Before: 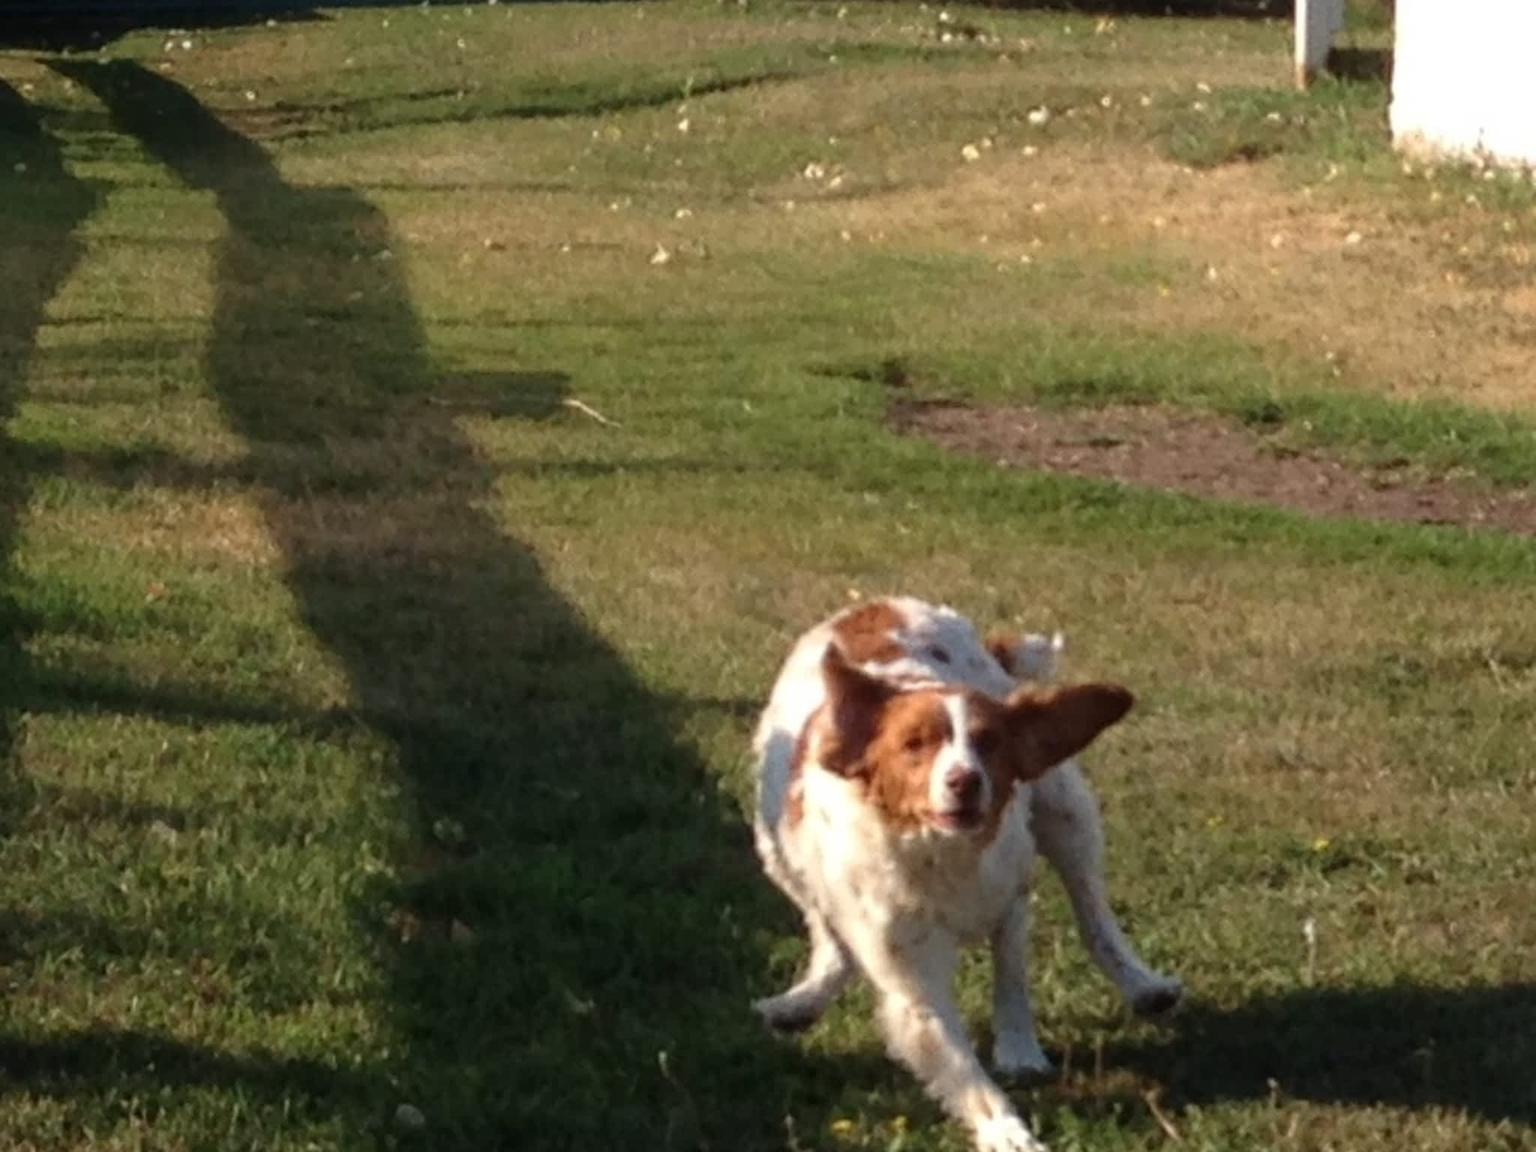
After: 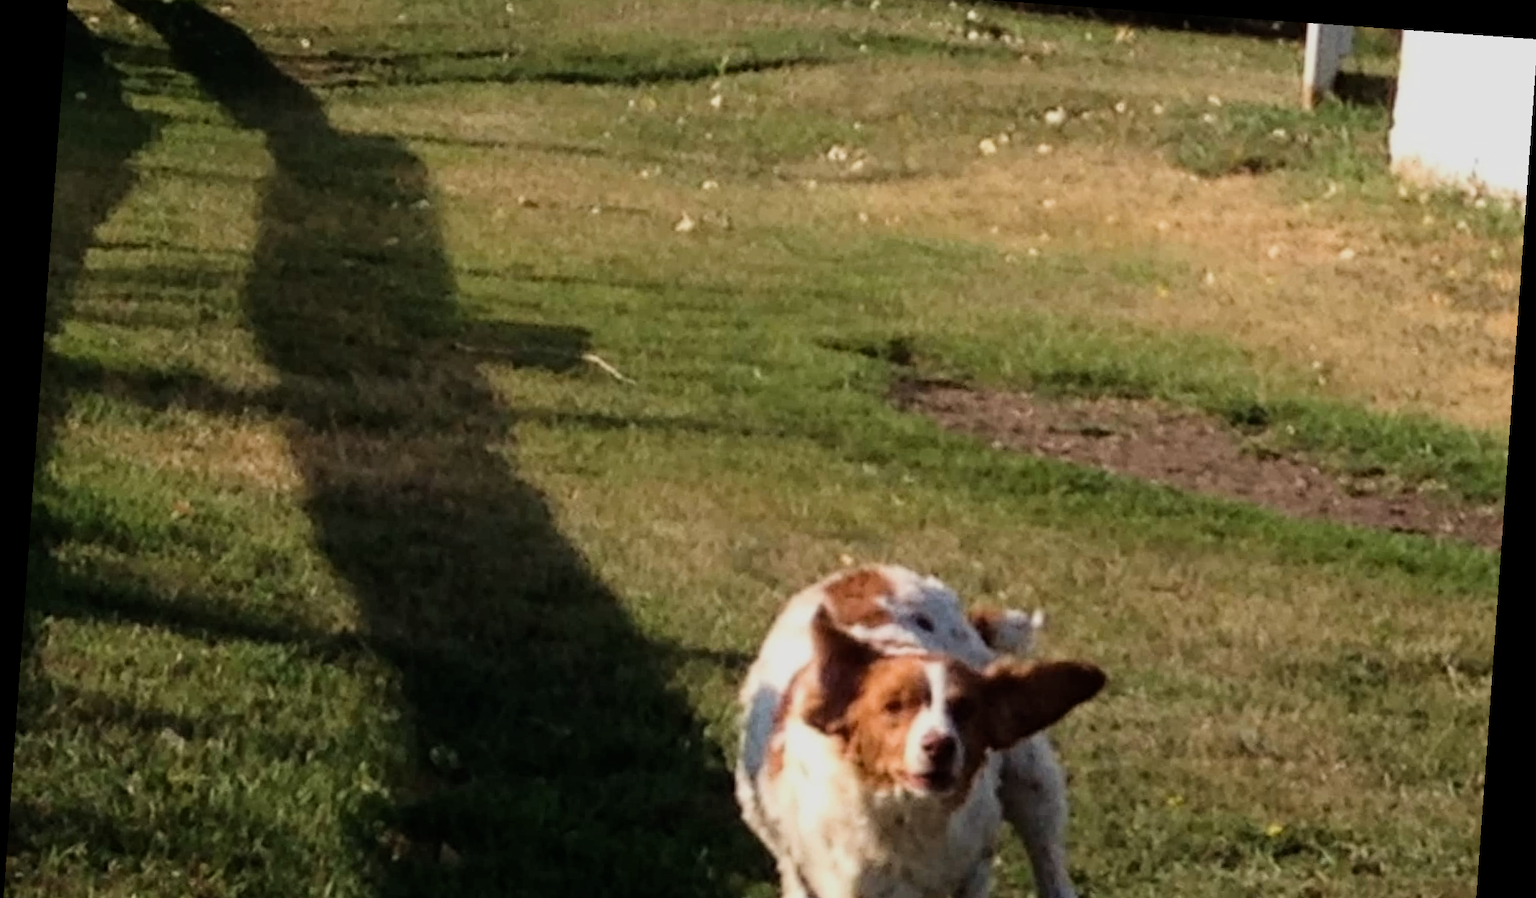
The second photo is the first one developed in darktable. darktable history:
crop: left 0.387%, top 5.469%, bottom 19.809%
rotate and perspective: rotation 4.1°, automatic cropping off
haze removal: compatibility mode true, adaptive false
filmic rgb: black relative exposure -7.5 EV, white relative exposure 5 EV, hardness 3.31, contrast 1.3, contrast in shadows safe
